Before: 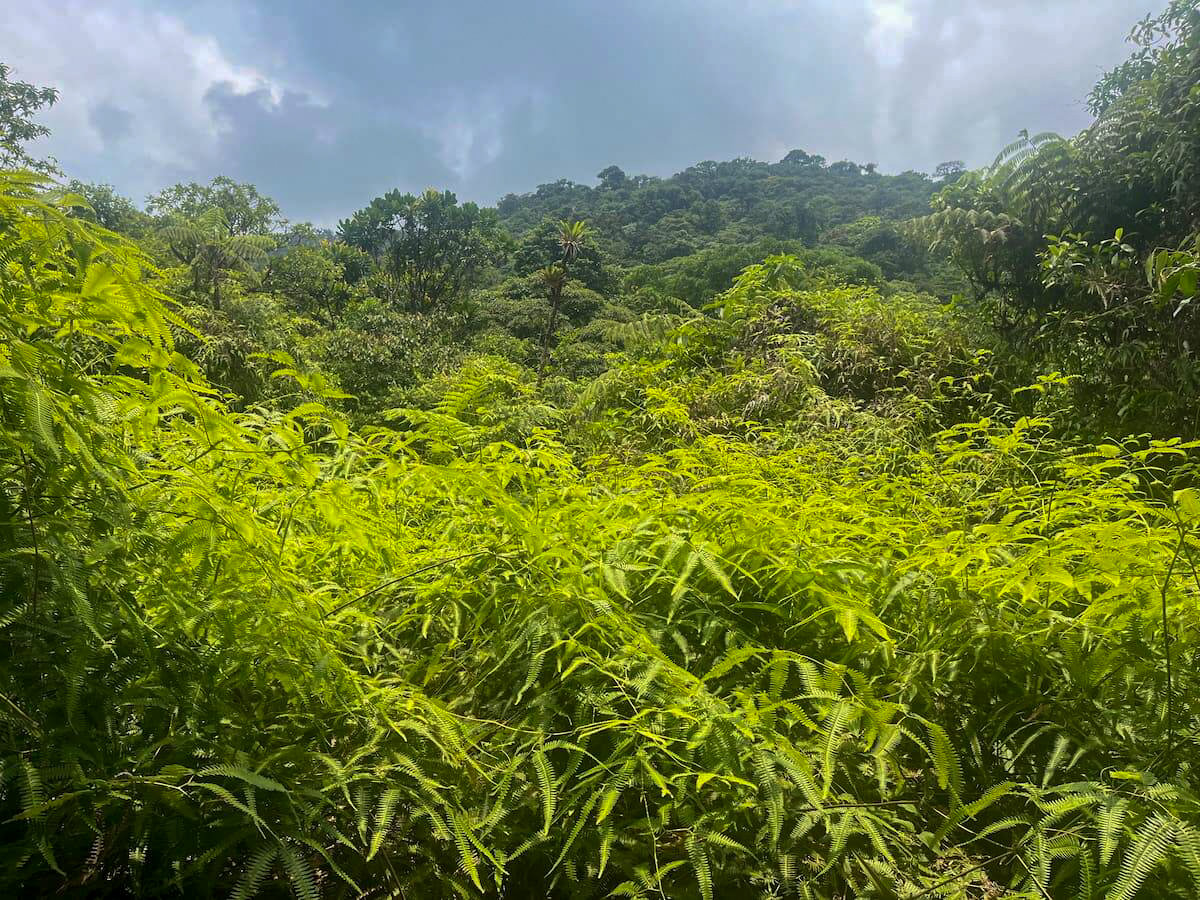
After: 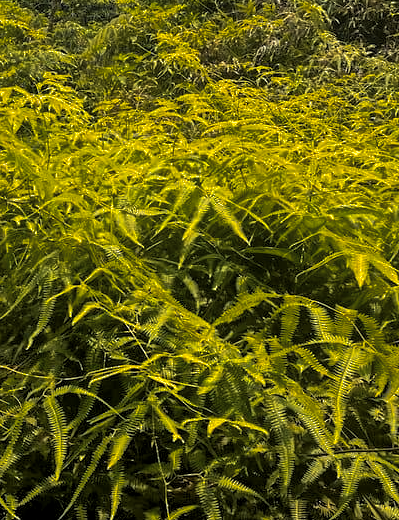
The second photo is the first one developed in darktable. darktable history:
shadows and highlights: on, module defaults
color zones: curves: ch1 [(0.235, 0.558) (0.75, 0.5)]; ch2 [(0.25, 0.462) (0.749, 0.457)]
levels: levels [0.101, 0.578, 0.953]
crop: left 40.772%, top 39.476%, right 25.965%, bottom 2.687%
